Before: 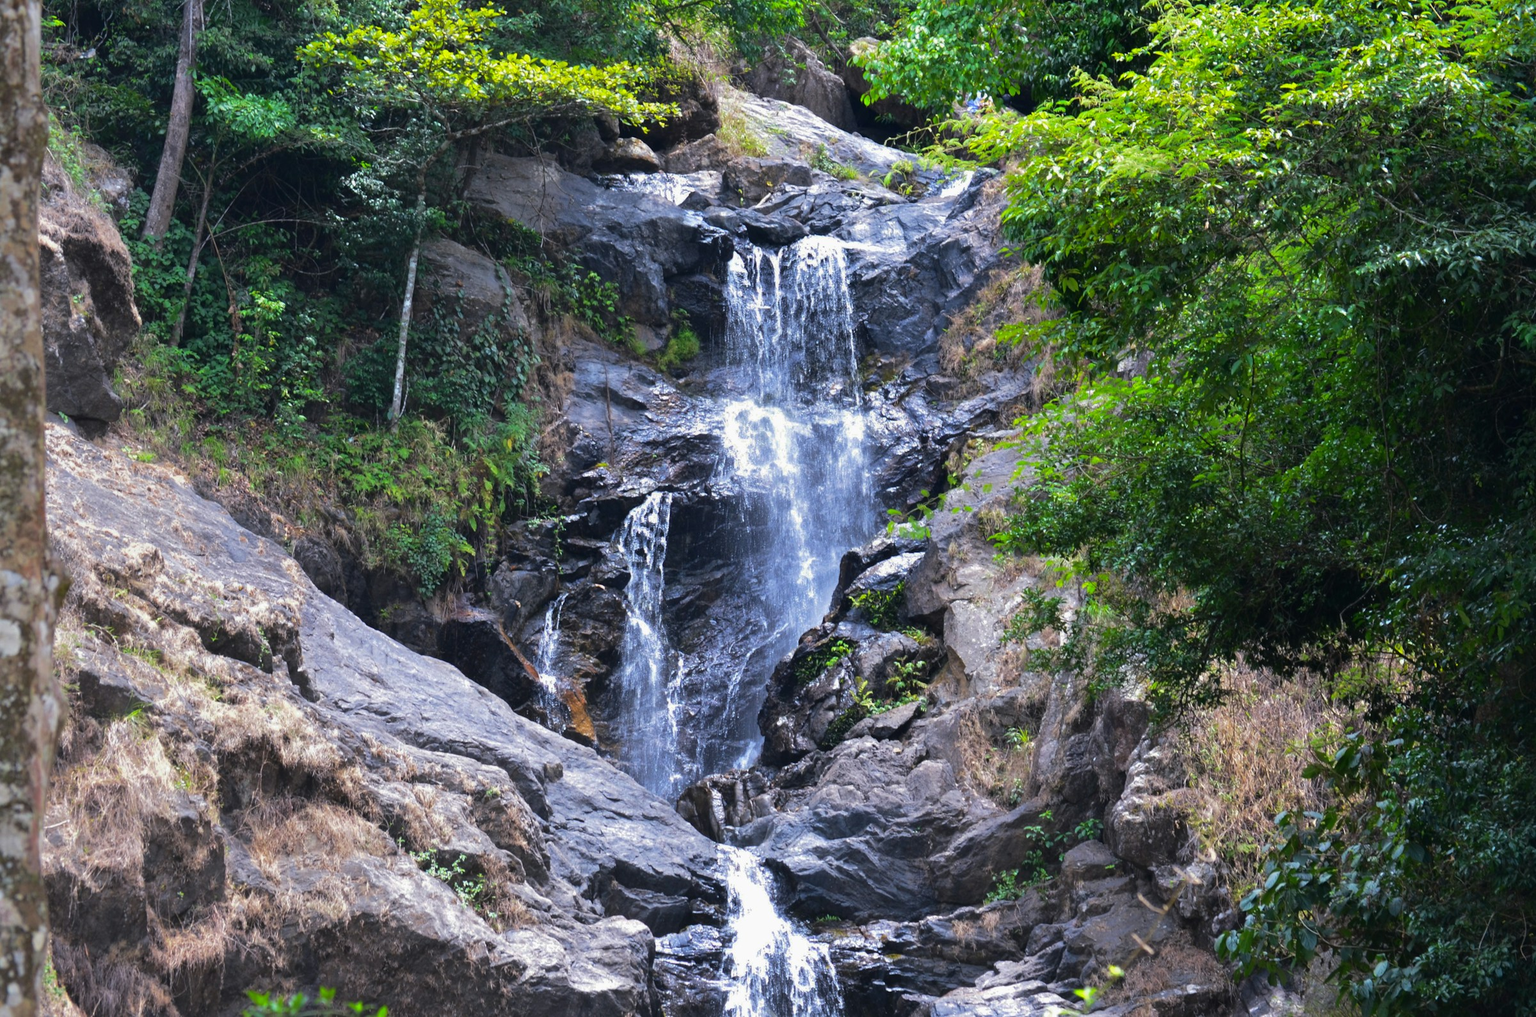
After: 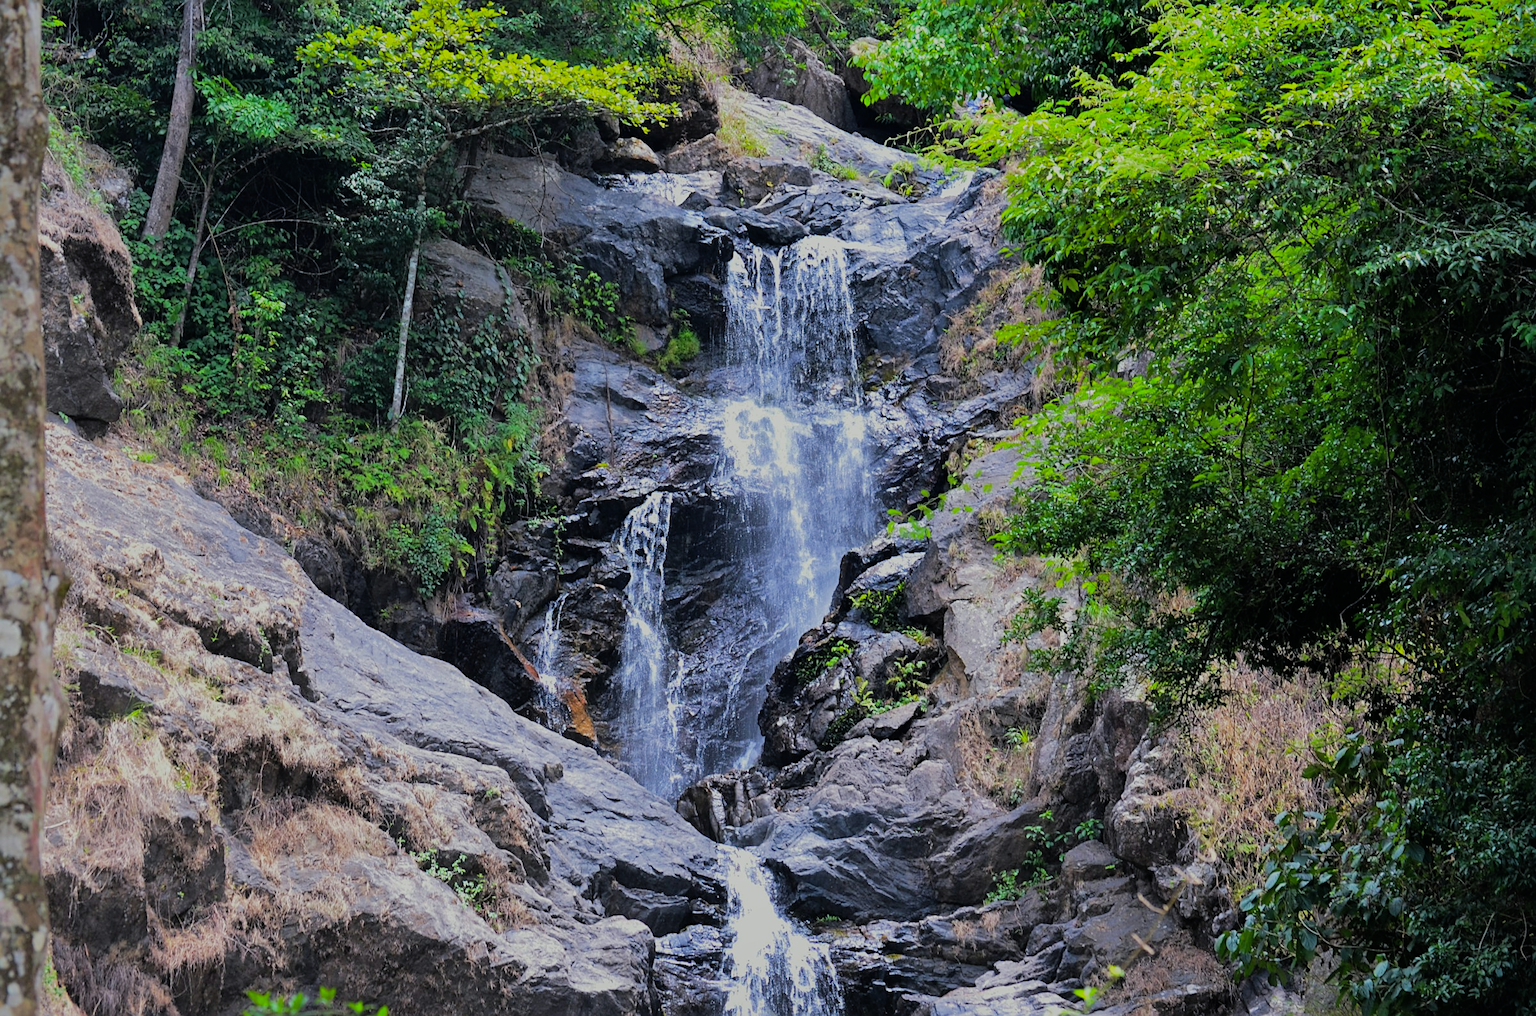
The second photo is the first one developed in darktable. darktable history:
color calibration: output R [0.946, 0.065, -0.013, 0], output G [-0.246, 1.264, -0.017, 0], output B [0.046, -0.098, 1.05, 0], illuminant same as pipeline (D50), adaptation XYZ, x 0.346, y 0.358, temperature 5012.65 K
sharpen: on, module defaults
filmic rgb: black relative exposure -7.27 EV, white relative exposure 5.08 EV, hardness 3.22
shadows and highlights: shadows 30.16, highlights color adjustment 72.77%
